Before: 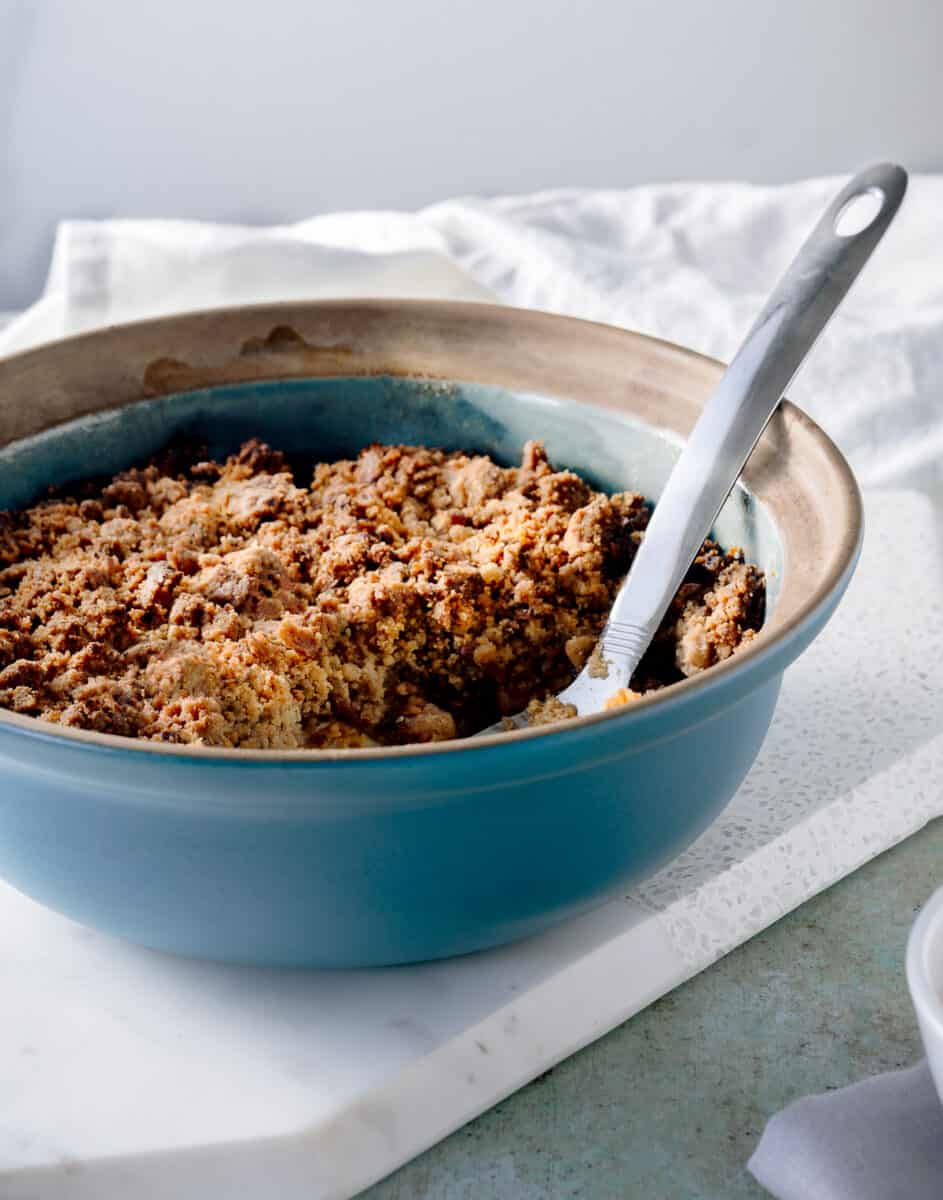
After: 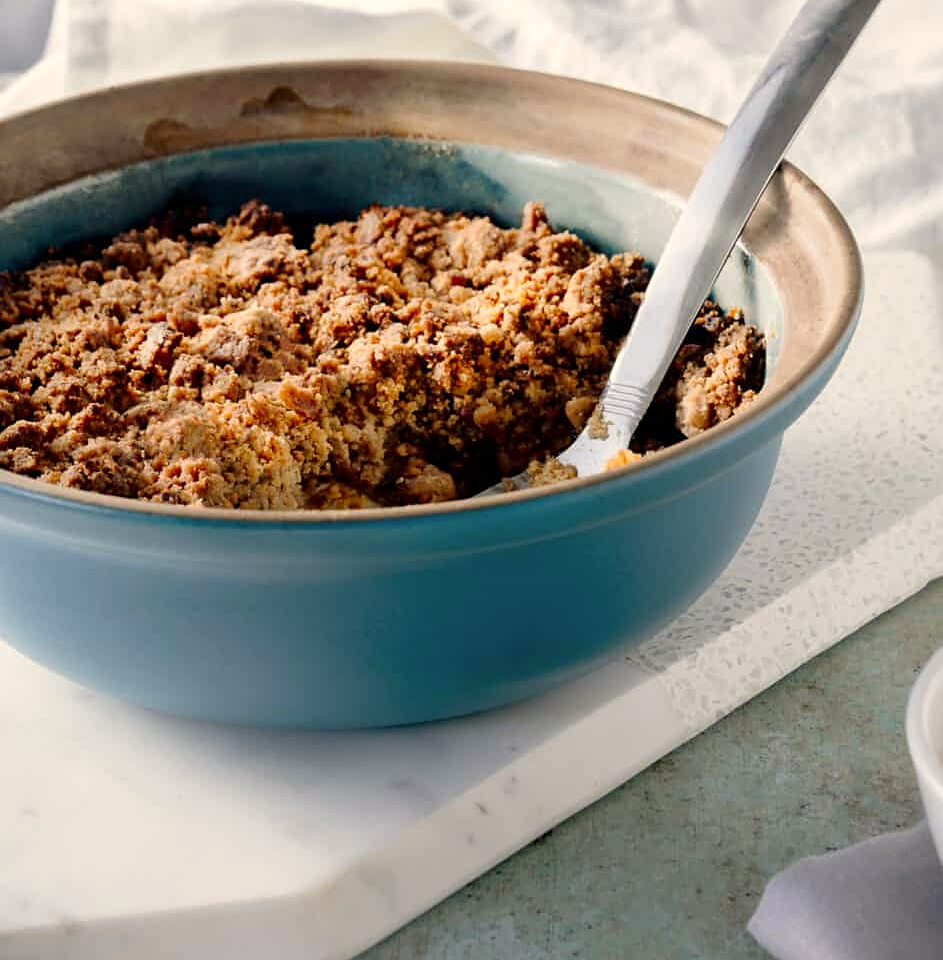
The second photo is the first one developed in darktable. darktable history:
color calibration: x 0.329, y 0.345, temperature 5633 K
sharpen: amount 0.2
crop and rotate: top 19.998%
